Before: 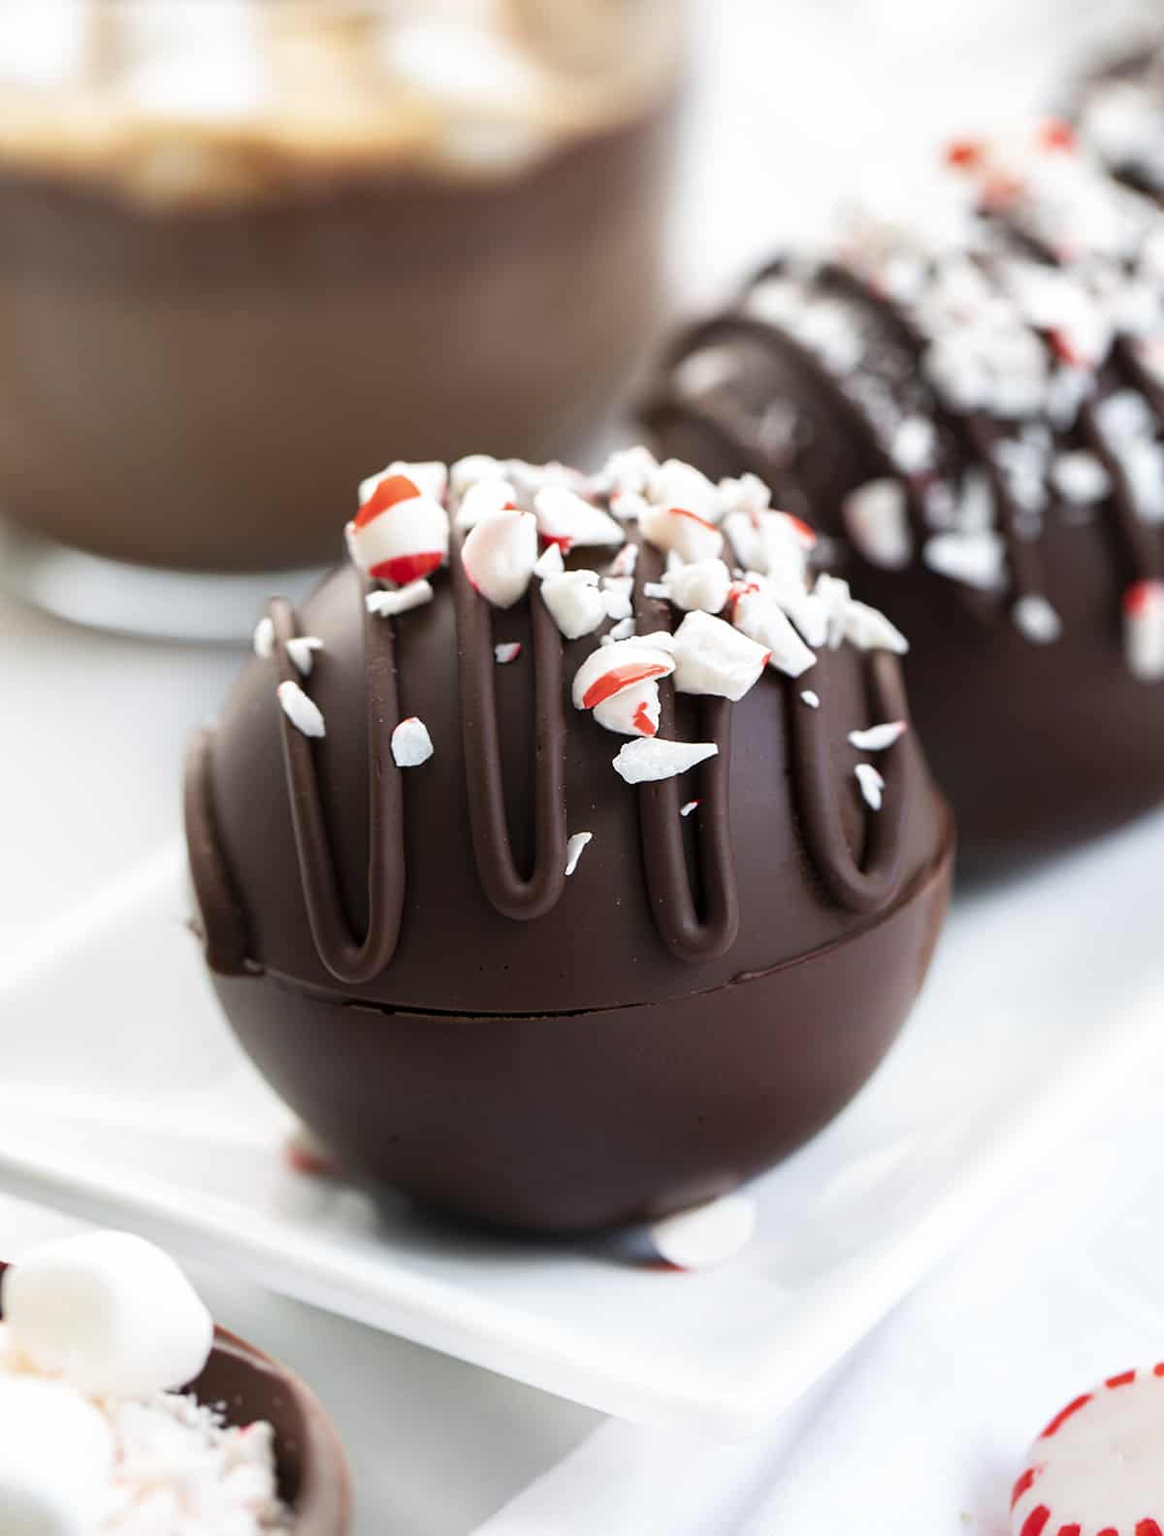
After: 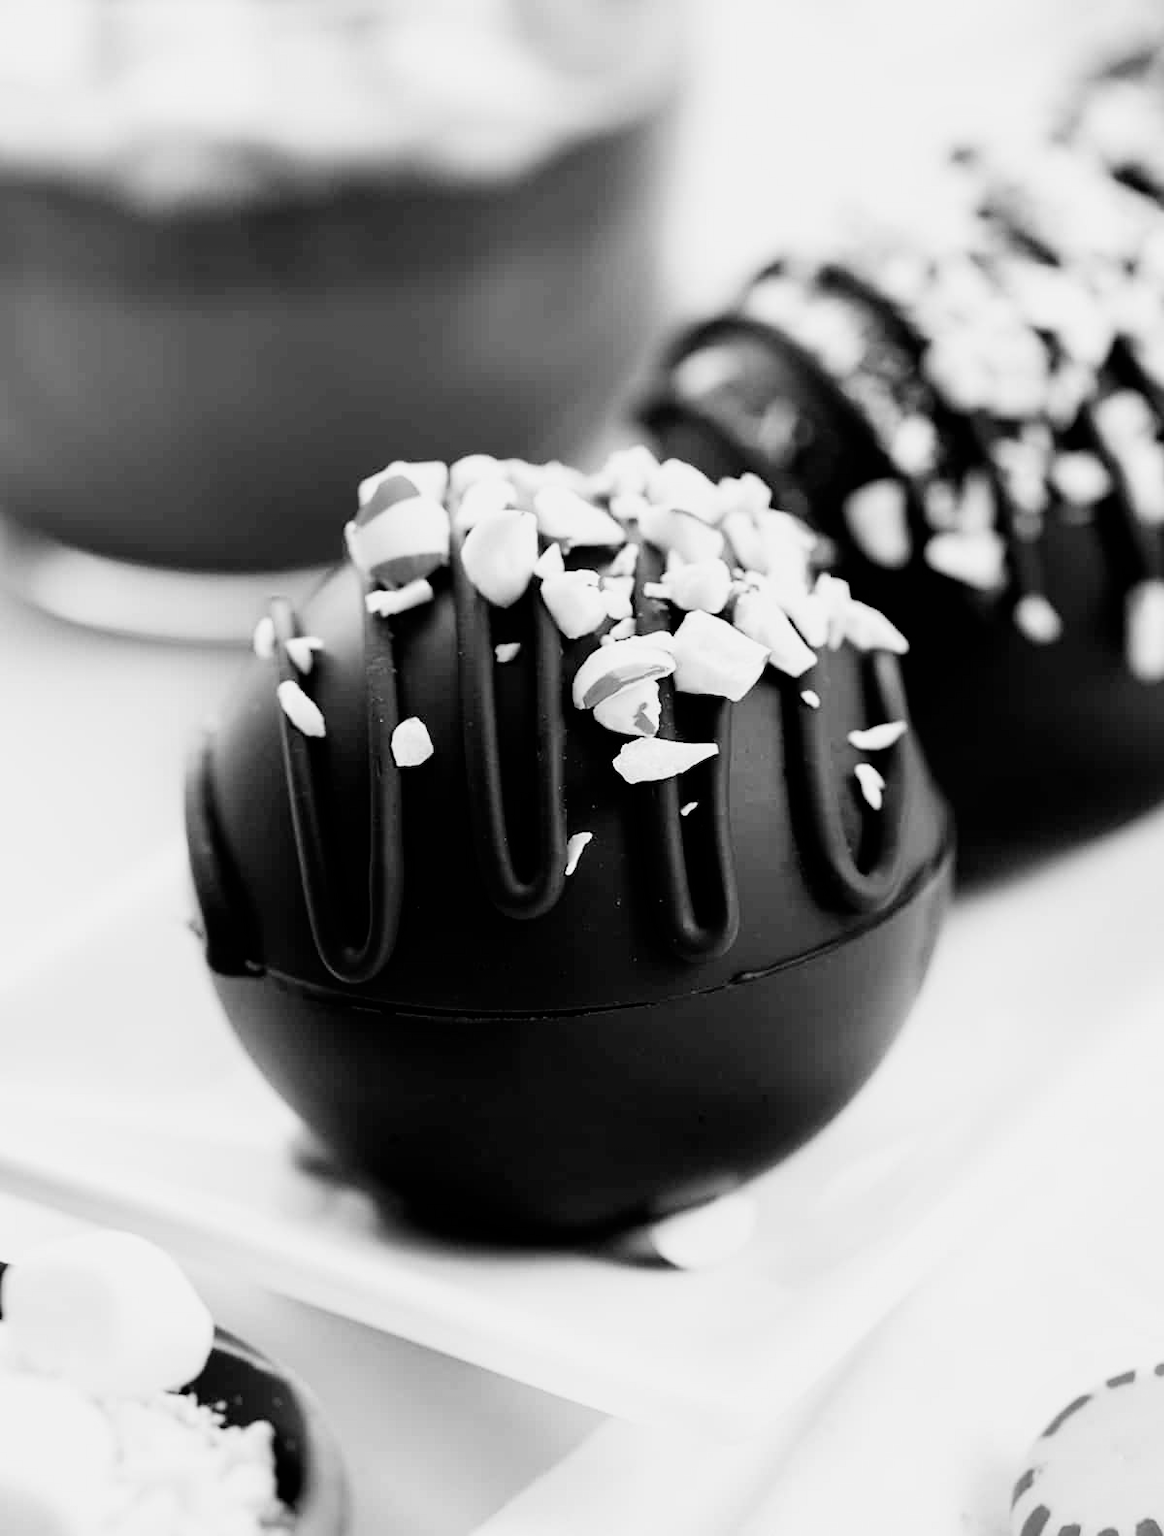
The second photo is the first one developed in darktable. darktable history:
monochrome: a 1.94, b -0.638
filmic rgb: black relative exposure -5 EV, white relative exposure 3.5 EV, hardness 3.19, contrast 1.4, highlights saturation mix -50%
exposure: exposure 0.217 EV, compensate highlight preservation false
white balance: red 0.931, blue 1.11
